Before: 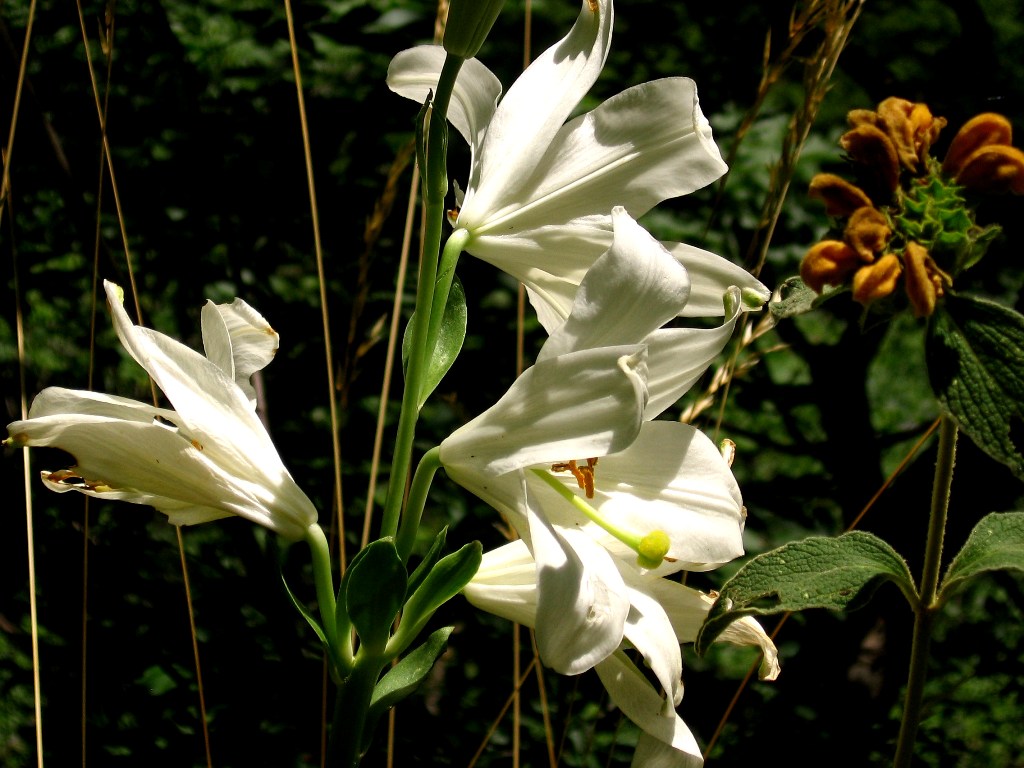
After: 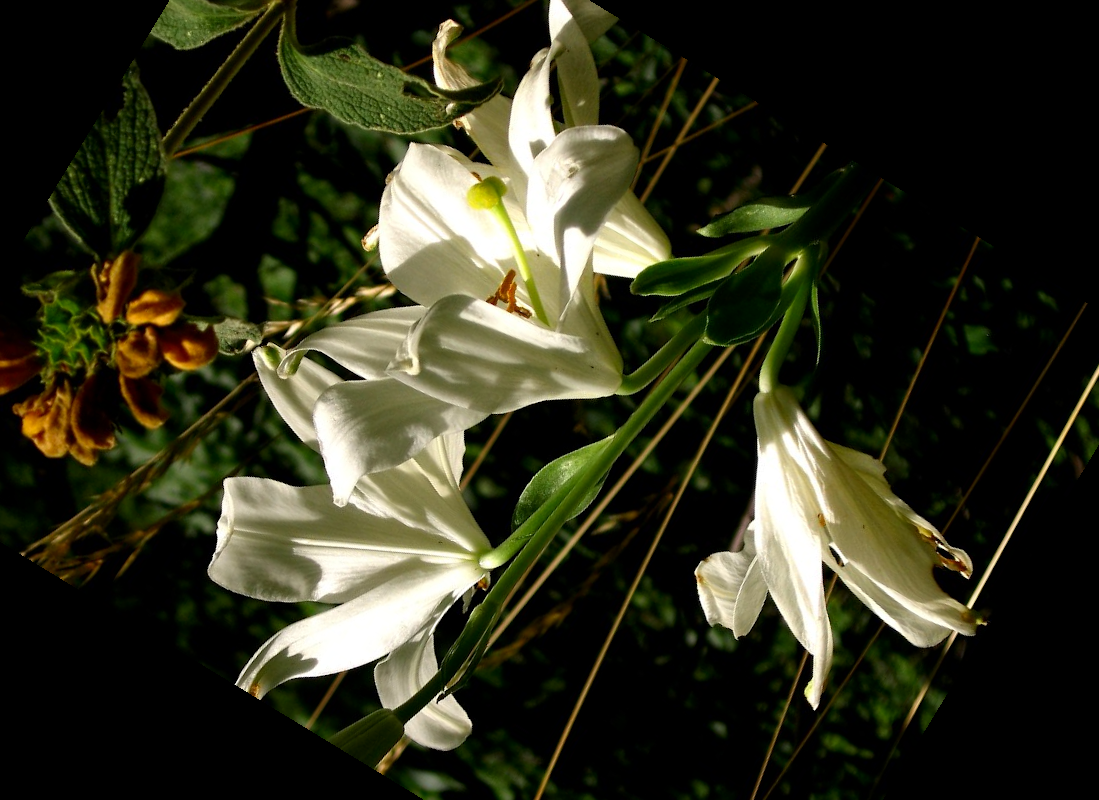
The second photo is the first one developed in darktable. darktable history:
crop and rotate: angle 148.68°, left 9.111%, top 15.603%, right 4.588%, bottom 17.041%
contrast brightness saturation: contrast 0.03, brightness -0.04
